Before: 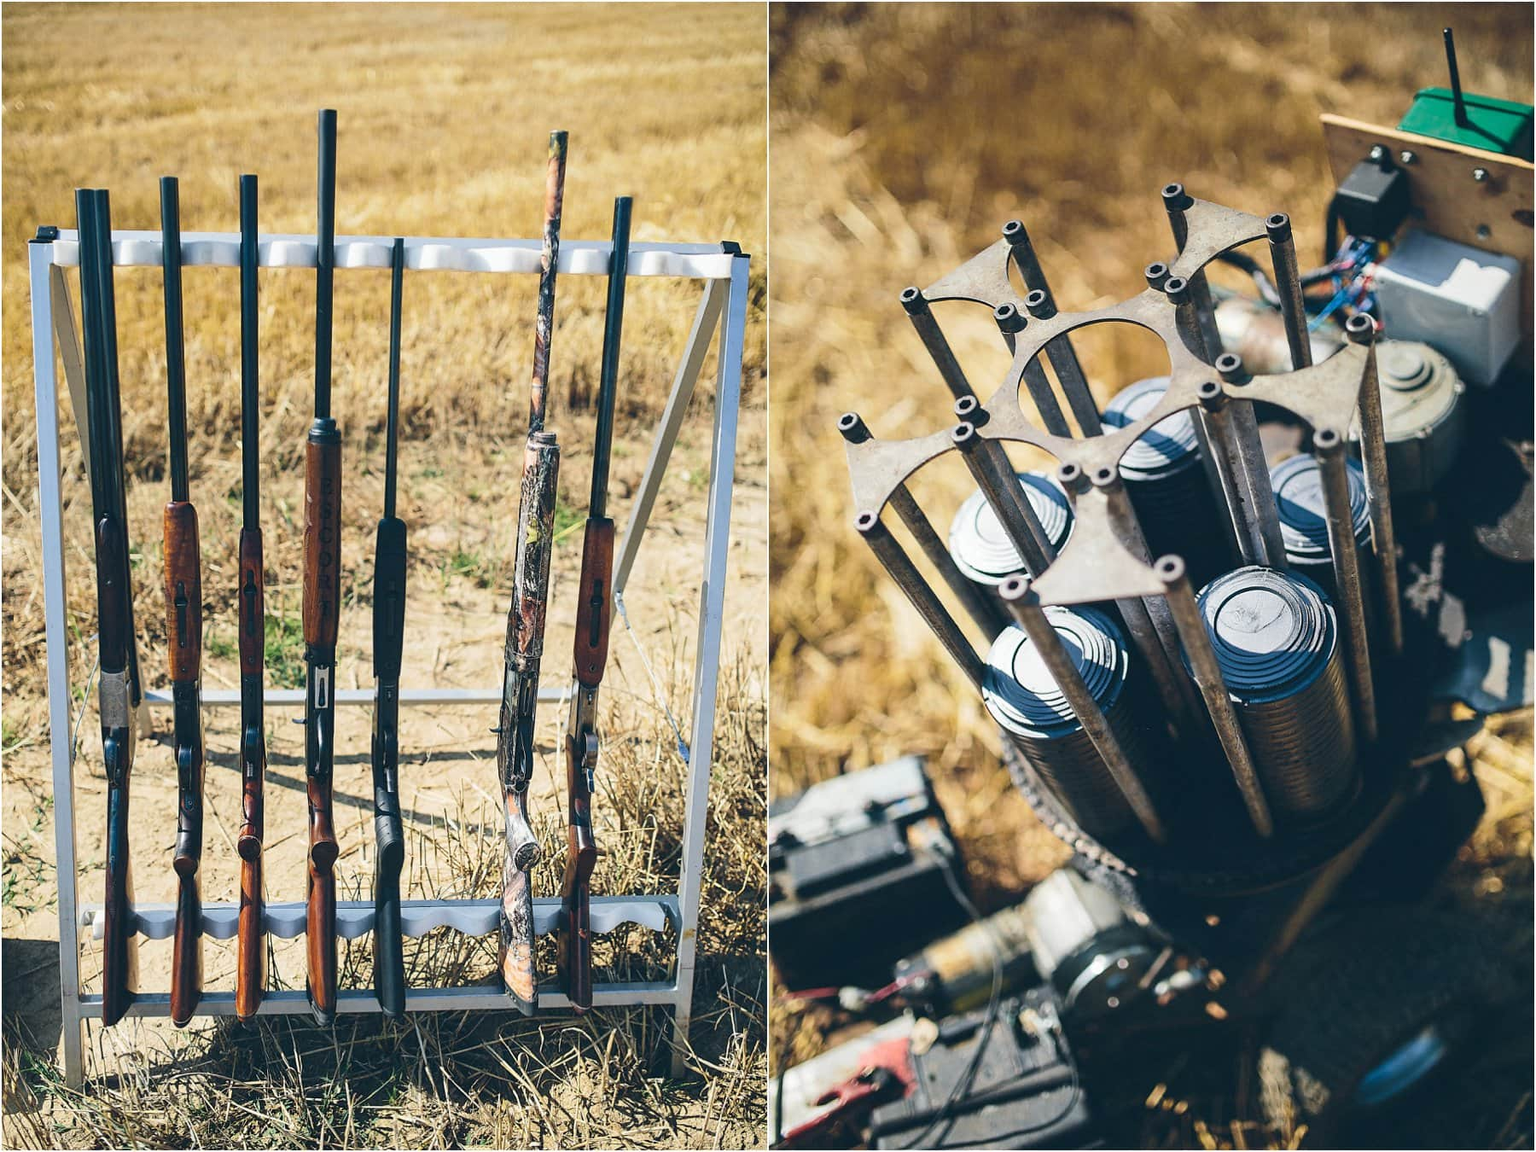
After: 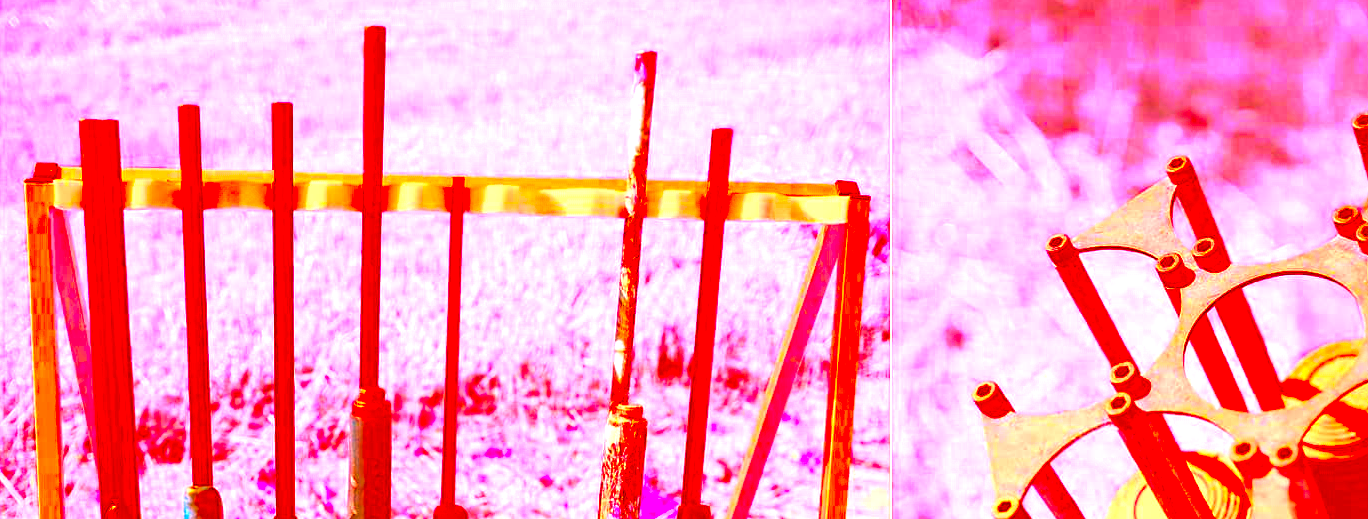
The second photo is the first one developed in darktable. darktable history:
crop: left 0.507%, top 7.628%, right 23.448%, bottom 53.925%
exposure: black level correction 0, exposure 1.586 EV, compensate highlight preservation false
color correction: highlights a* -39.1, highlights b* -39.22, shadows a* -39.76, shadows b* -39.42, saturation -2.99
